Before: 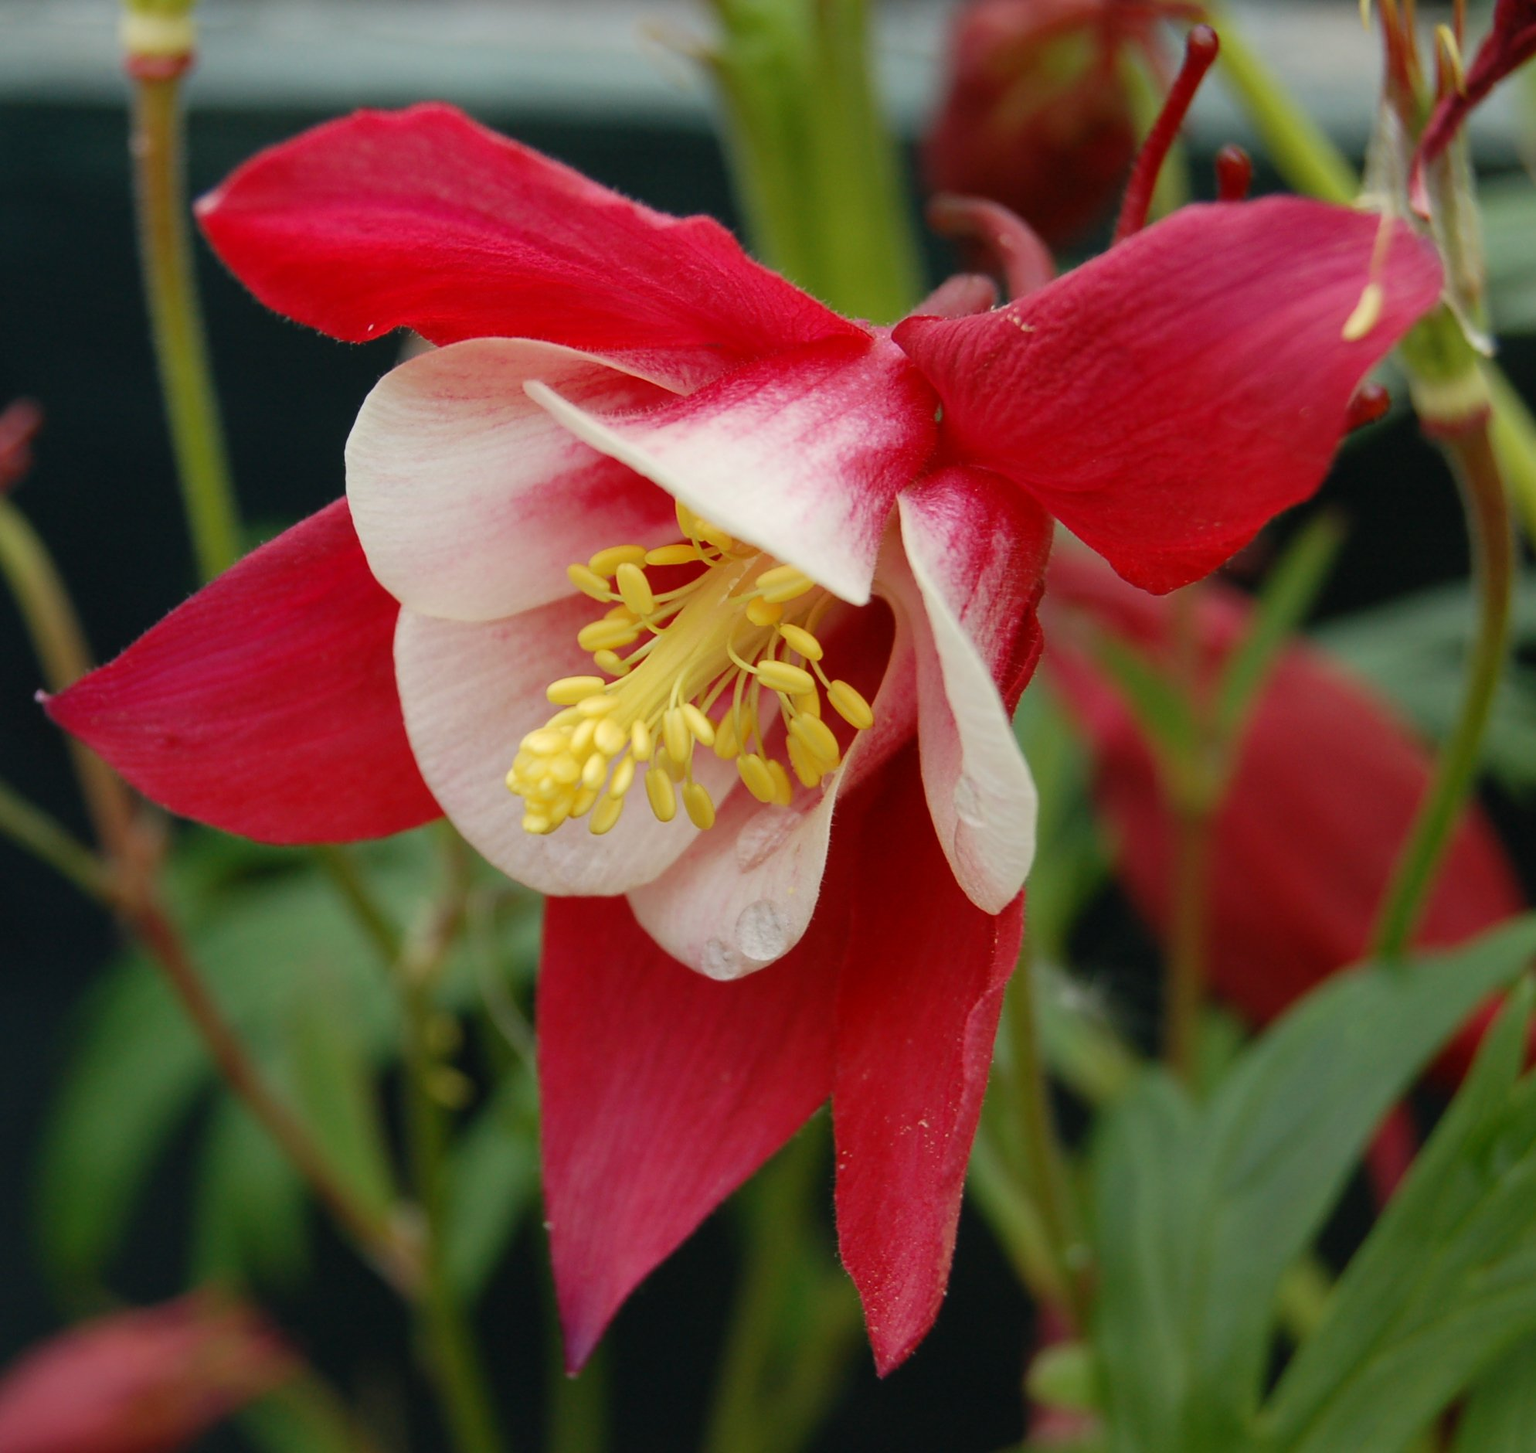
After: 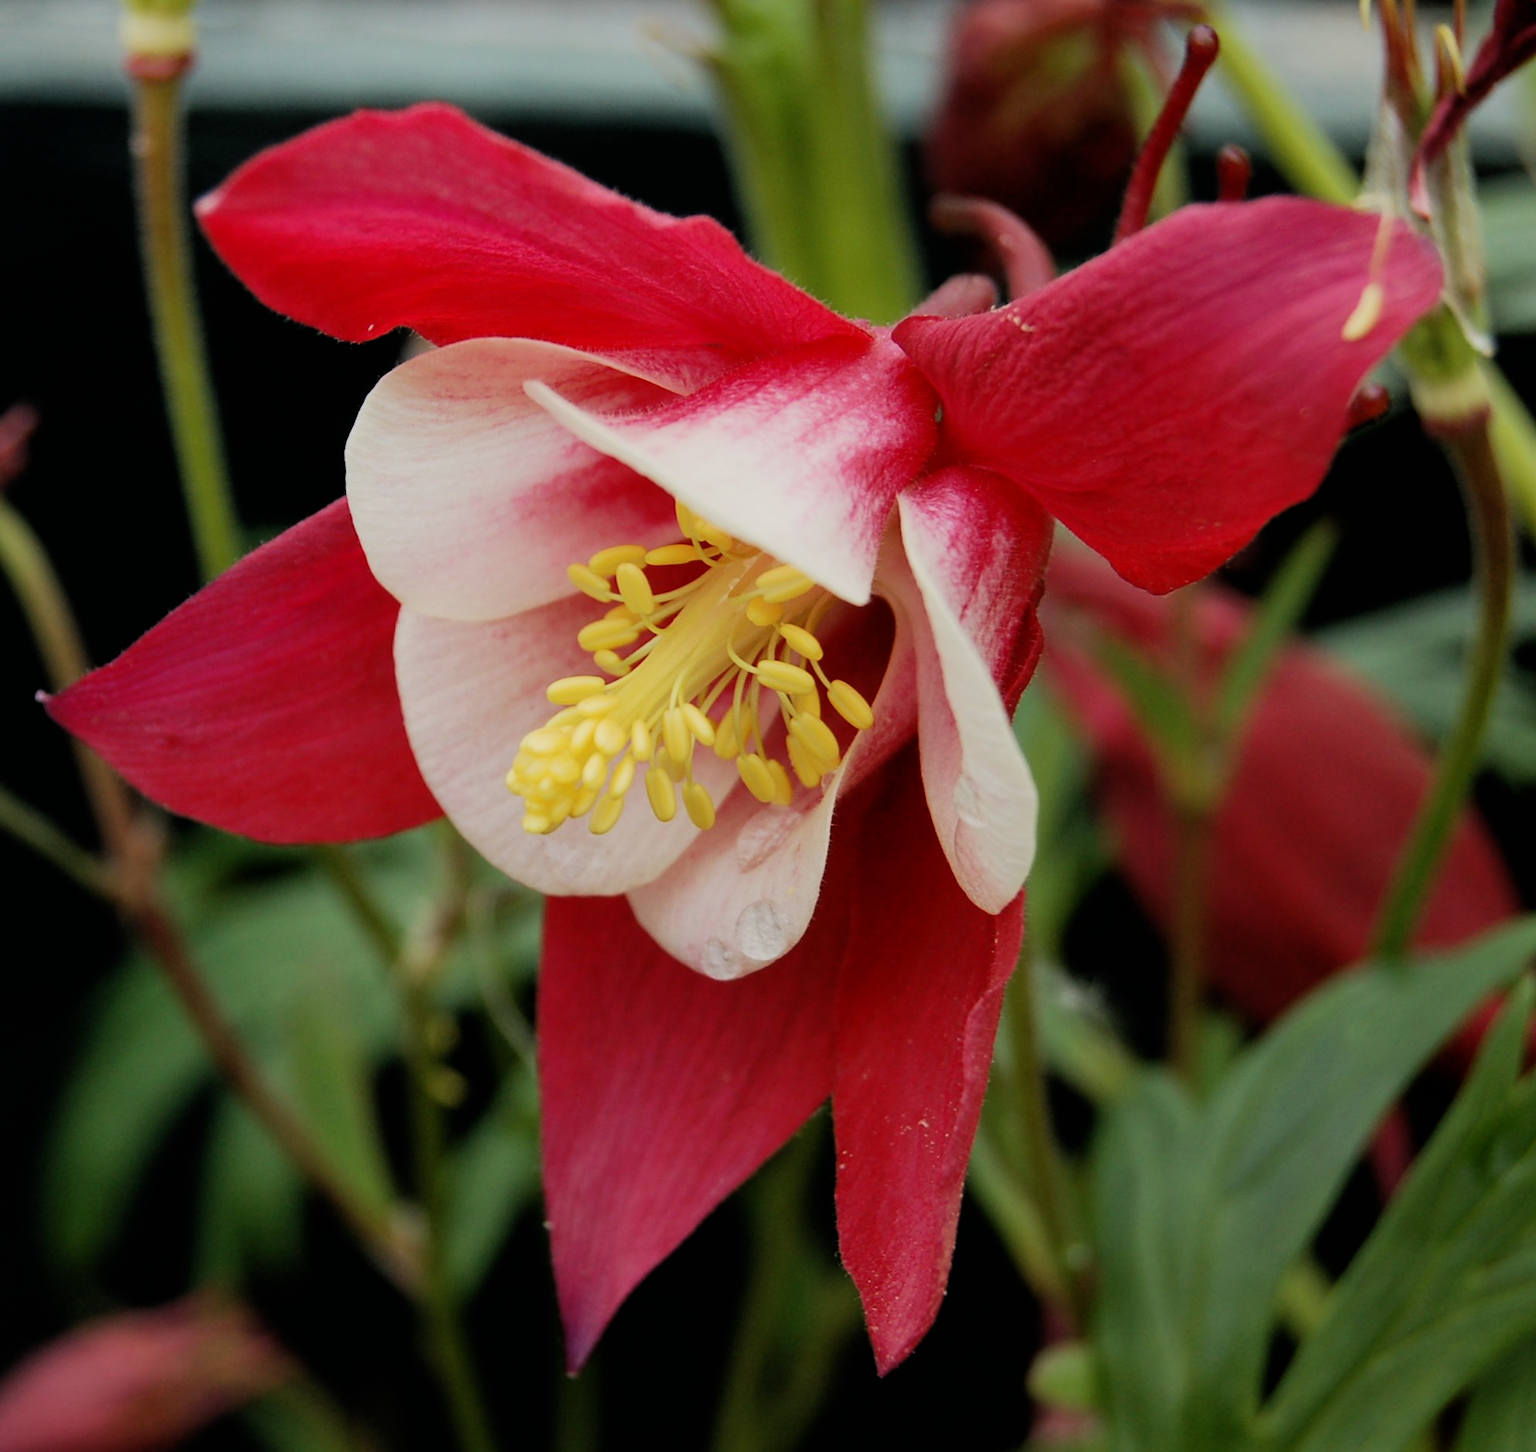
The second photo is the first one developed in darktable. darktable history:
white balance: emerald 1
filmic rgb: black relative exposure -5 EV, hardness 2.88, contrast 1.3, highlights saturation mix -10%
